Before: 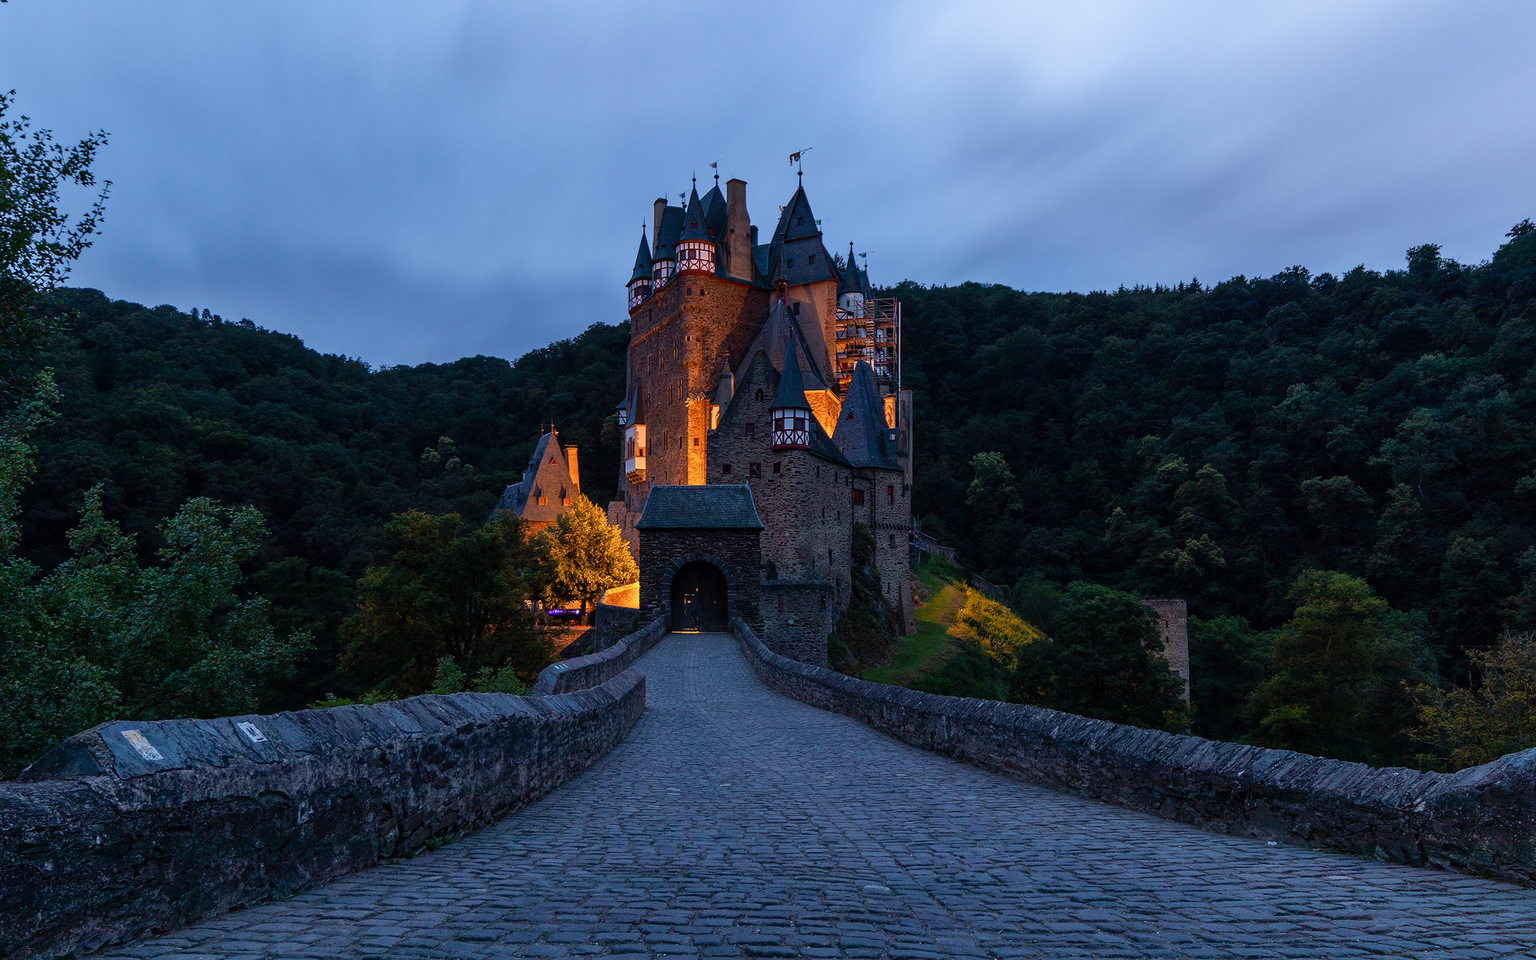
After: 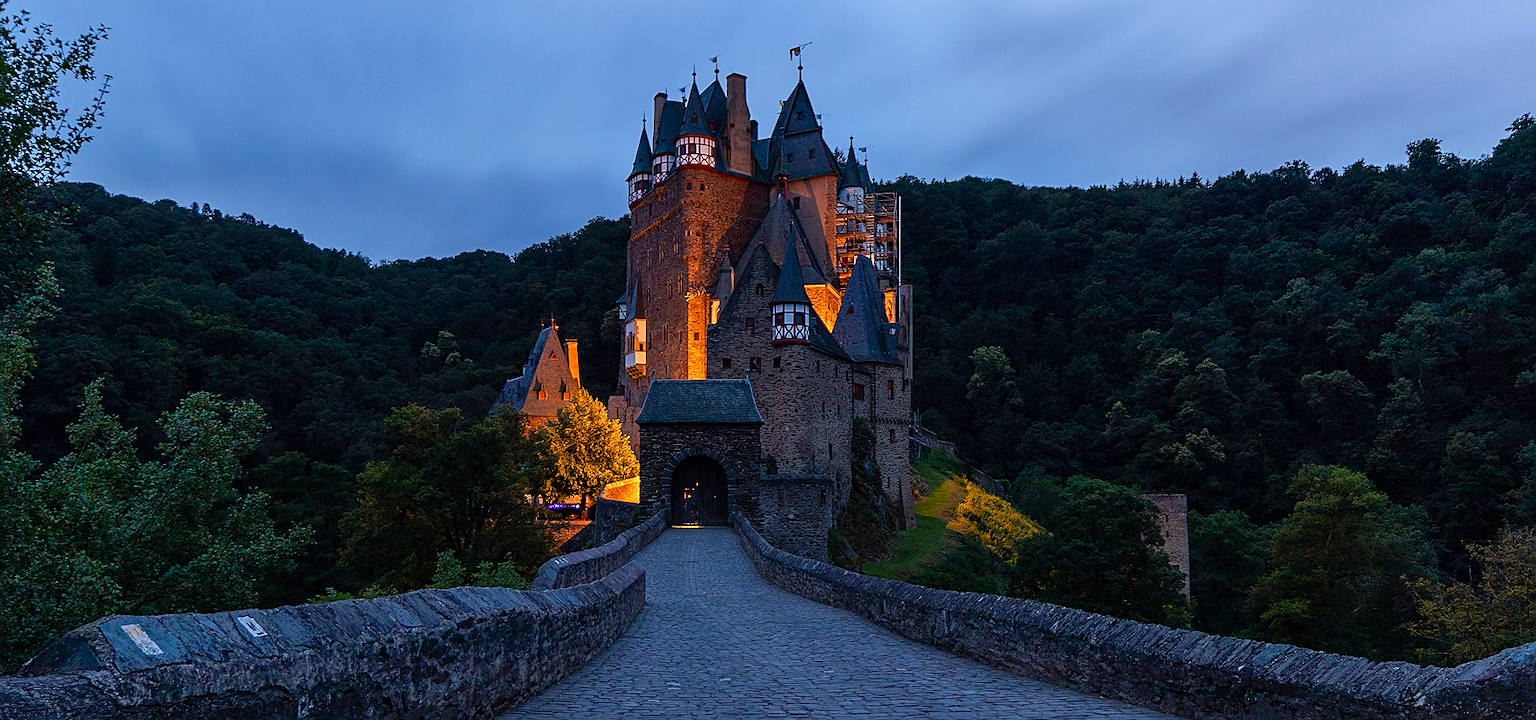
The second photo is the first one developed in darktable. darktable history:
contrast brightness saturation: saturation 0.125
sharpen: on, module defaults
crop: top 11.009%, bottom 13.909%
